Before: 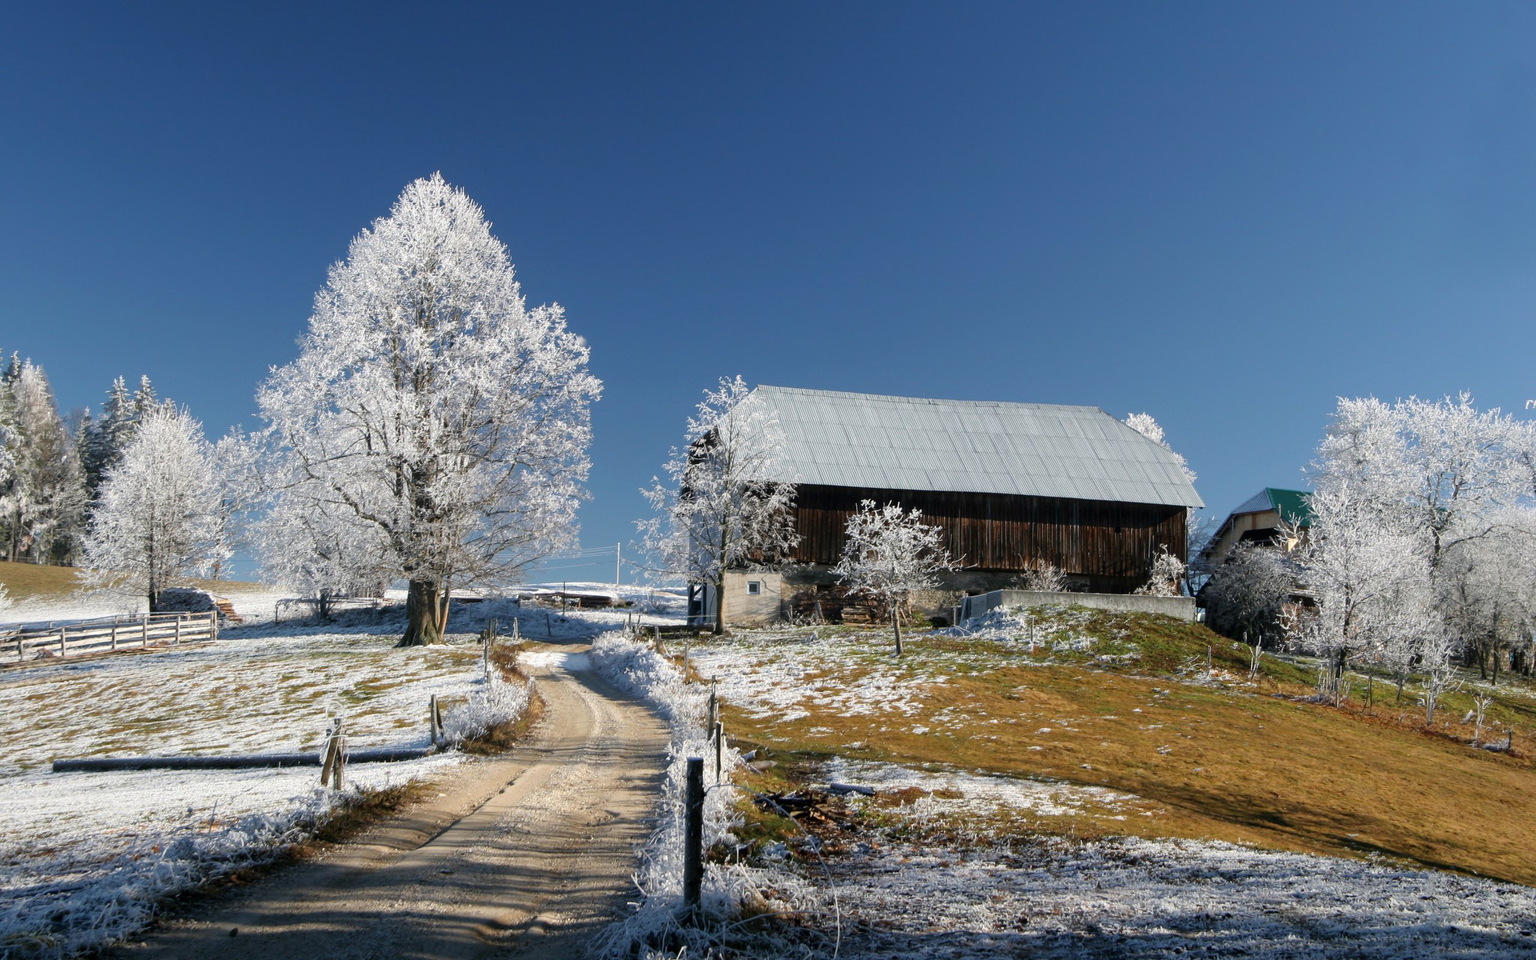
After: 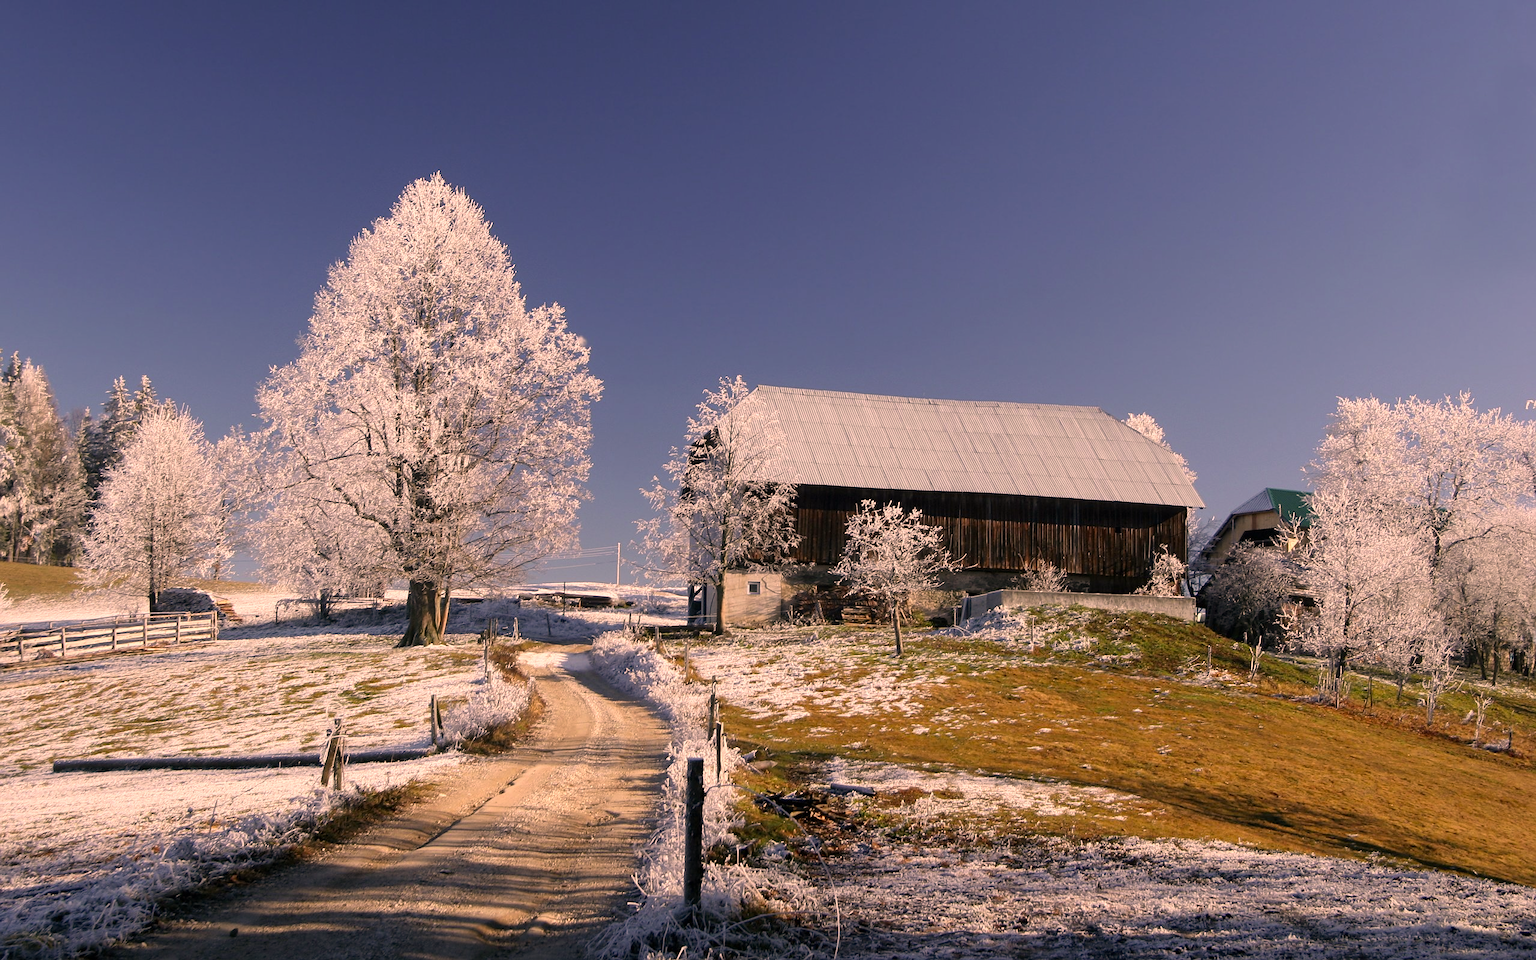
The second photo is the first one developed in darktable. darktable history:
sharpen: radius 1.035
color correction: highlights a* 20.75, highlights b* 19.46
